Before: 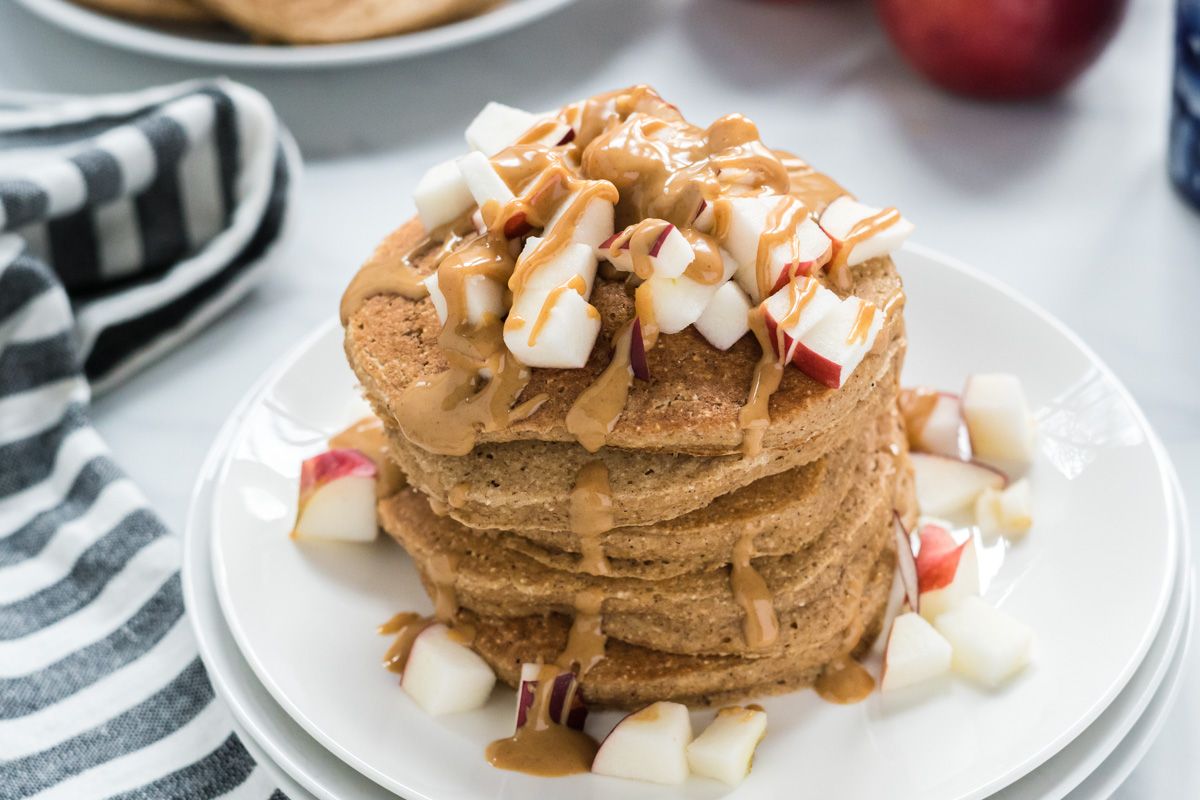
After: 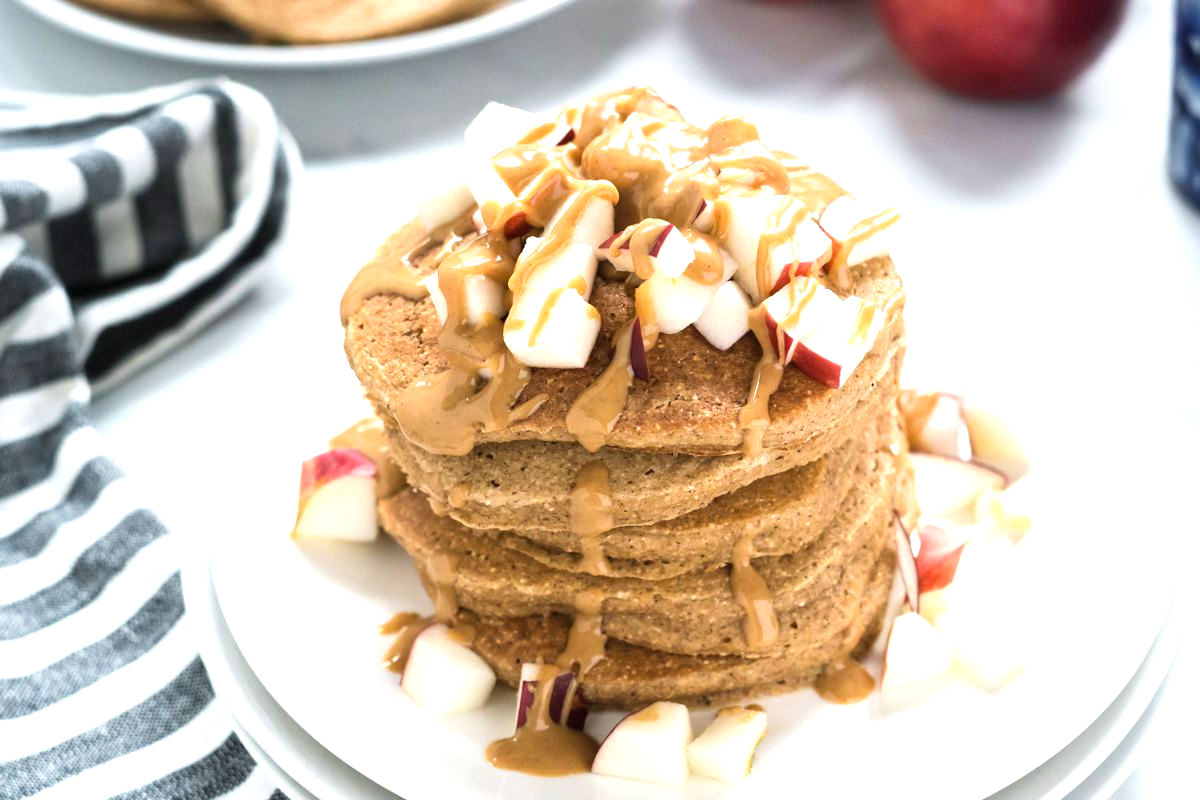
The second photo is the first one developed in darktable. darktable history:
exposure: exposure 0.722 EV, compensate highlight preservation false
levels: mode automatic, white 99.89%
